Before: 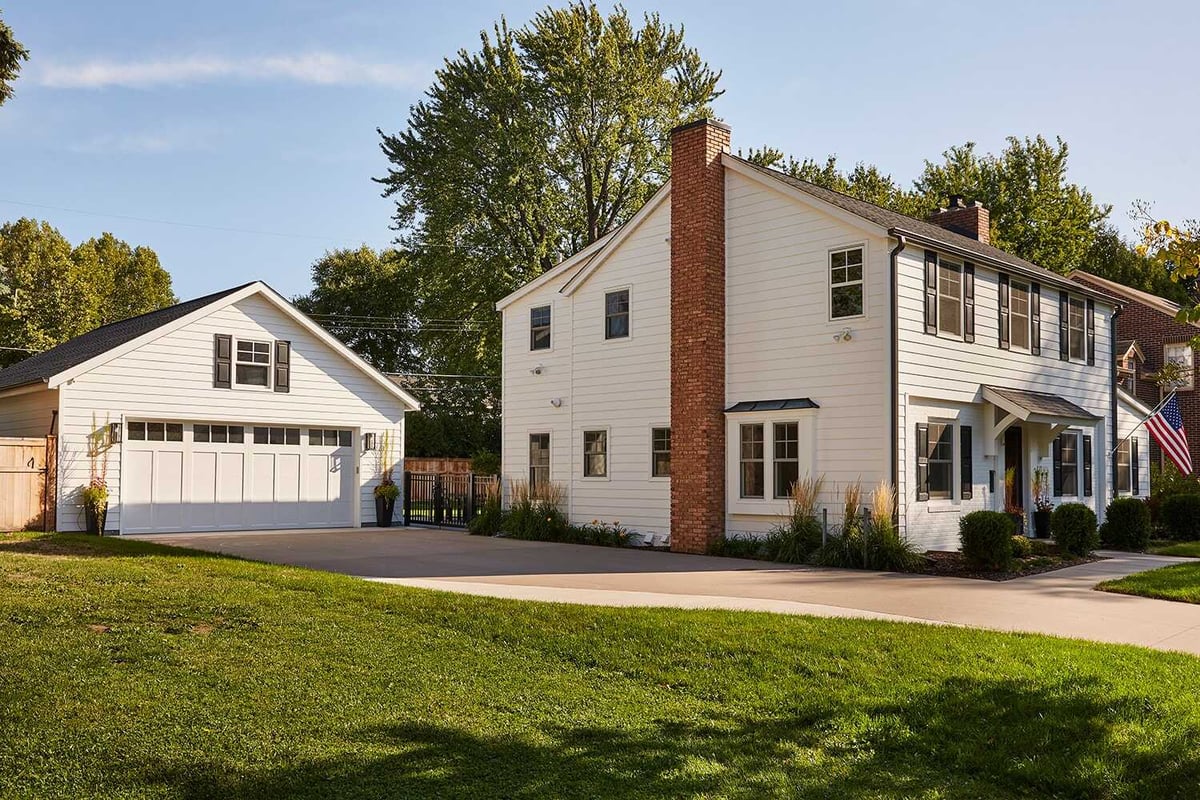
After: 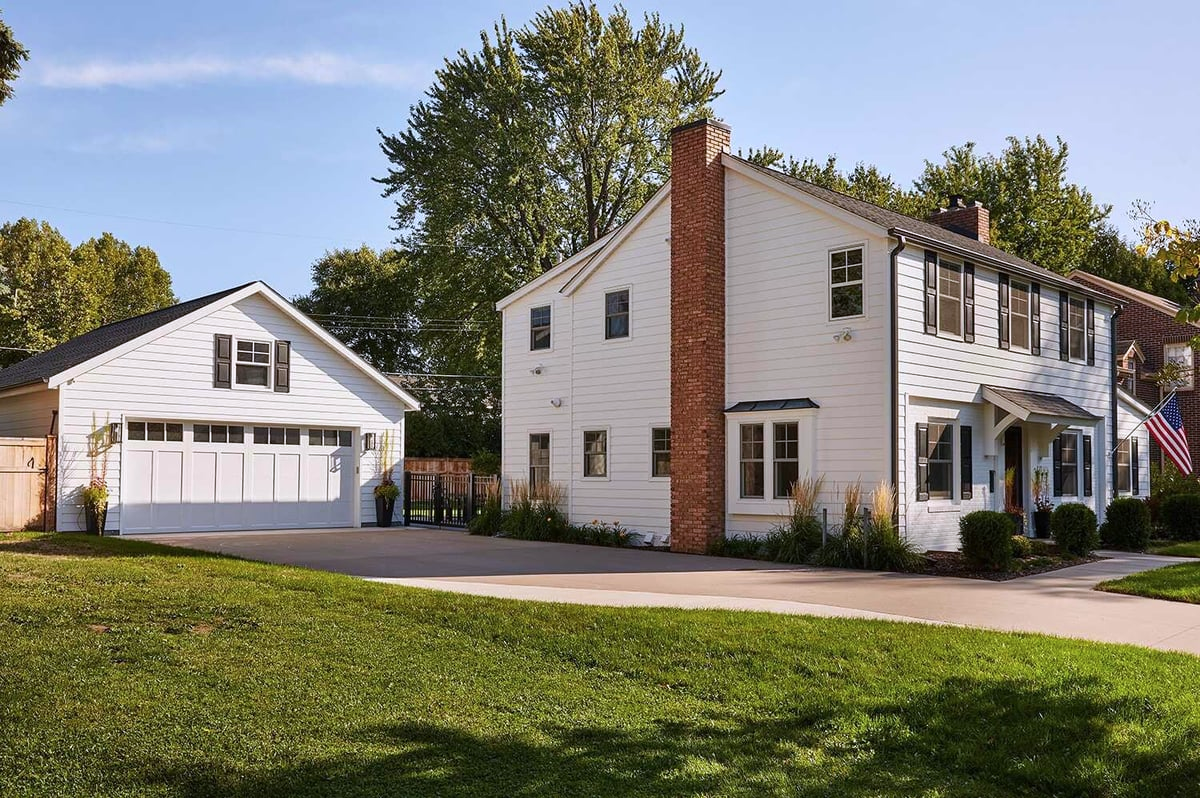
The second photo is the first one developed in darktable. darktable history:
color calibration: illuminant as shot in camera, x 0.358, y 0.373, temperature 4628.91 K
crop: top 0.05%, bottom 0.098%
